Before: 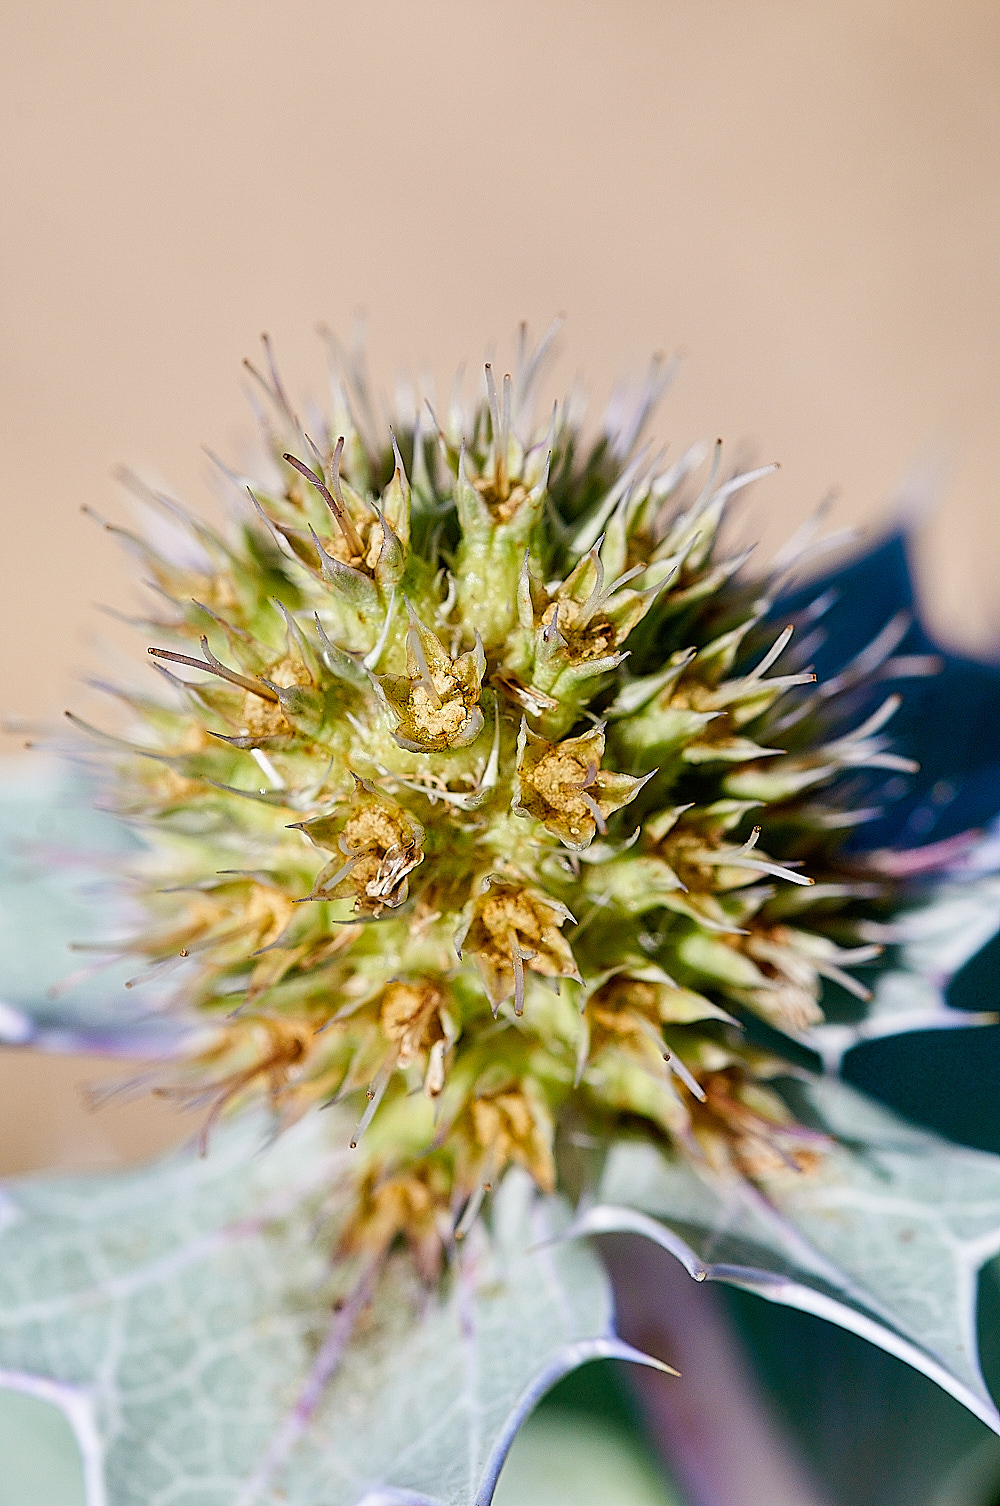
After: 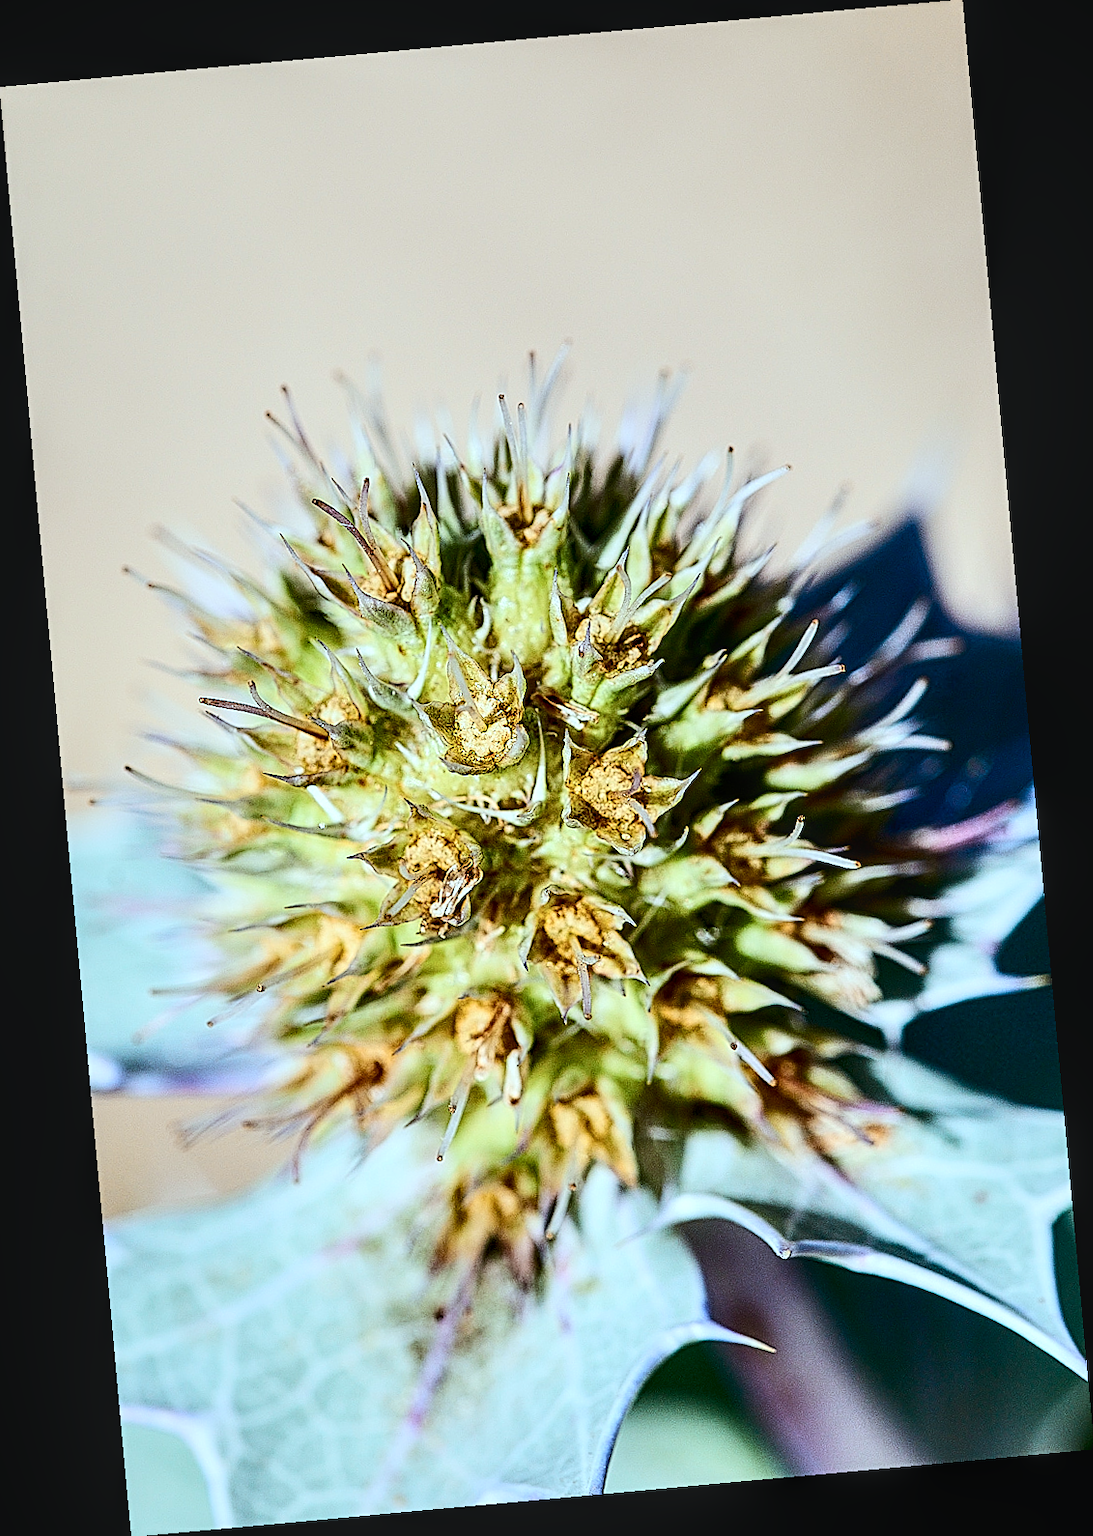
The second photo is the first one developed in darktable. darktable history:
local contrast: on, module defaults
contrast brightness saturation: contrast 0.28
tone equalizer: -8 EV -0.417 EV, -7 EV -0.389 EV, -6 EV -0.333 EV, -5 EV -0.222 EV, -3 EV 0.222 EV, -2 EV 0.333 EV, -1 EV 0.389 EV, +0 EV 0.417 EV, edges refinement/feathering 500, mask exposure compensation -1.57 EV, preserve details no
rotate and perspective: rotation -5.2°, automatic cropping off
color correction: highlights a* -10.04, highlights b* -10.37
sharpen: radius 2.529, amount 0.323
